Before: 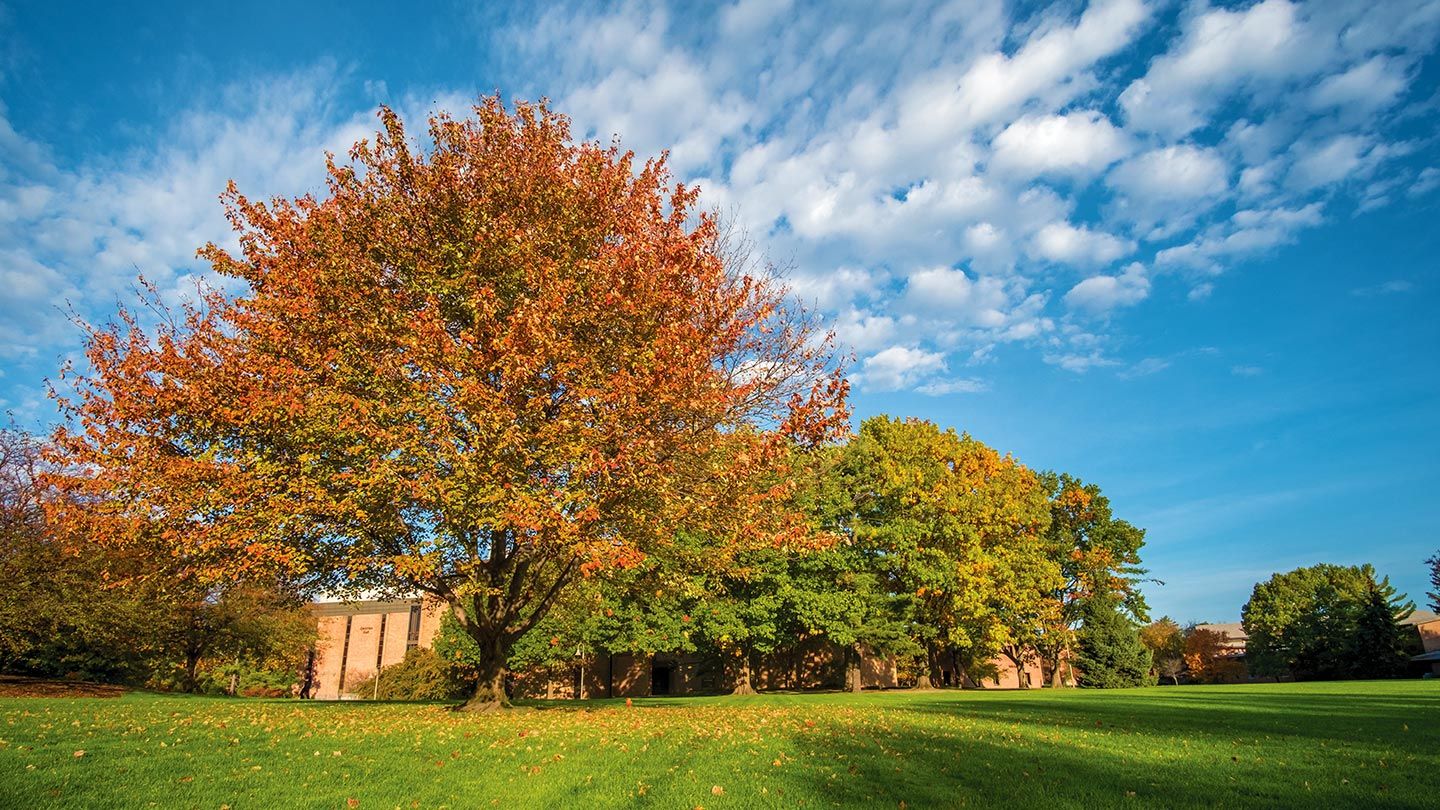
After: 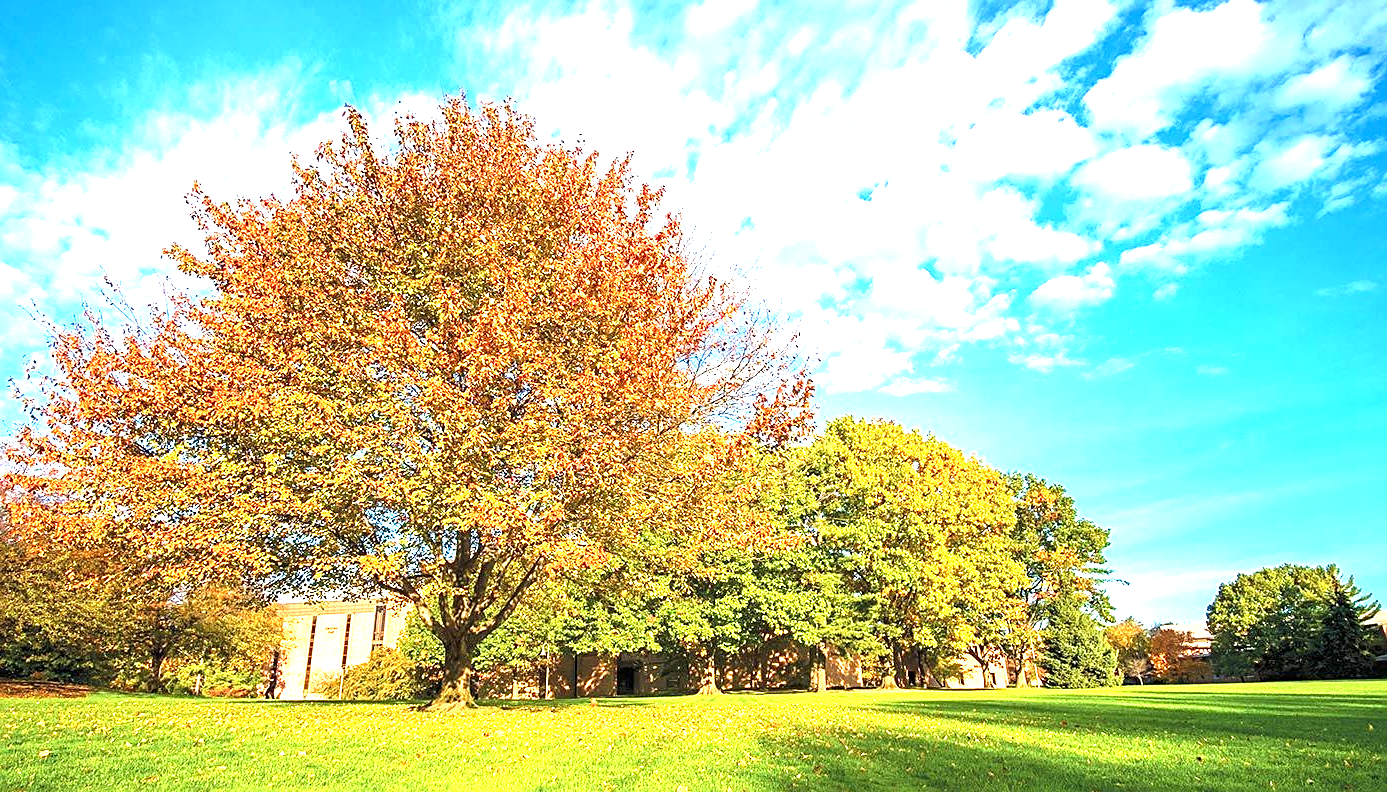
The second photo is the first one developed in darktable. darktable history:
exposure: black level correction 0, exposure 1.933 EV, compensate highlight preservation false
sharpen: on, module defaults
crop and rotate: left 2.487%, right 1.138%, bottom 2.123%
